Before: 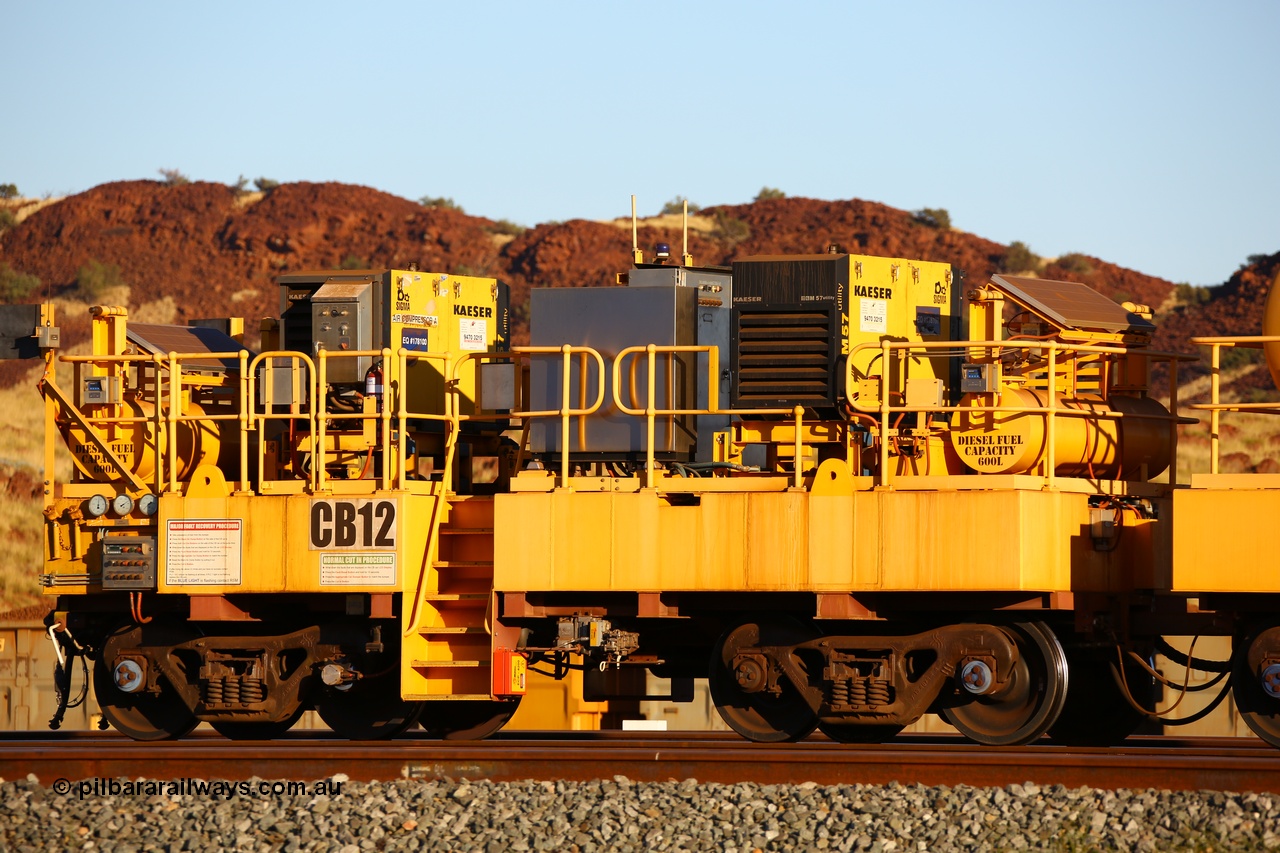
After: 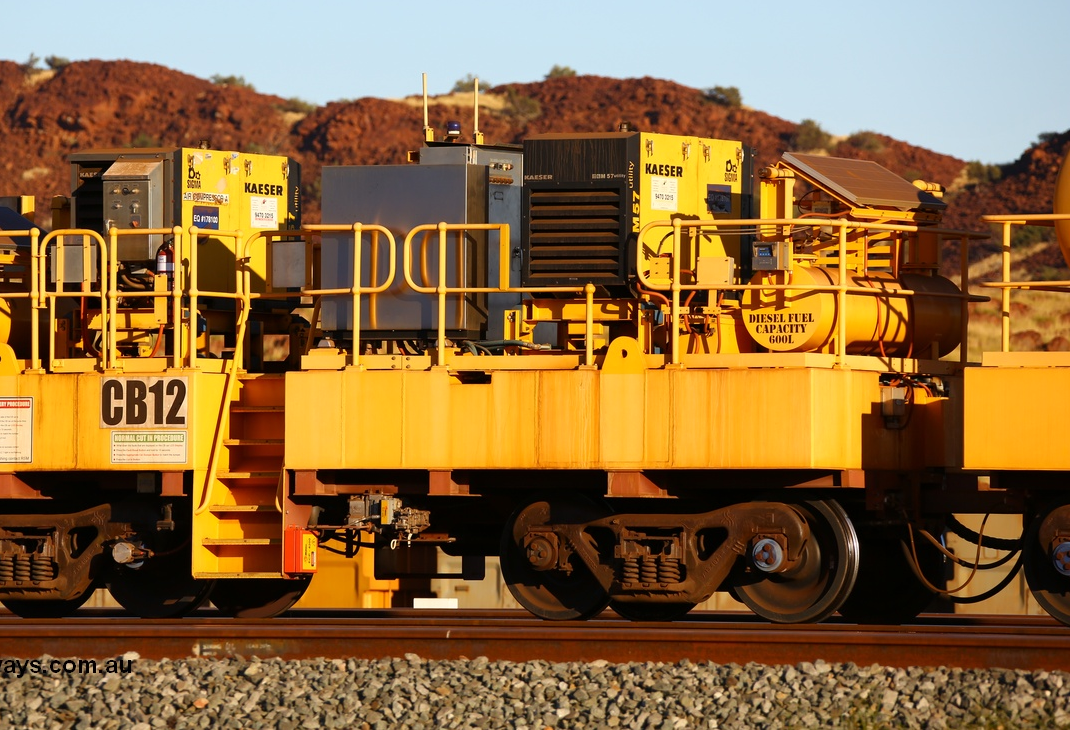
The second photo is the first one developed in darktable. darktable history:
exposure: compensate highlight preservation false
crop: left 16.351%, top 14.344%
tone equalizer: on, module defaults
